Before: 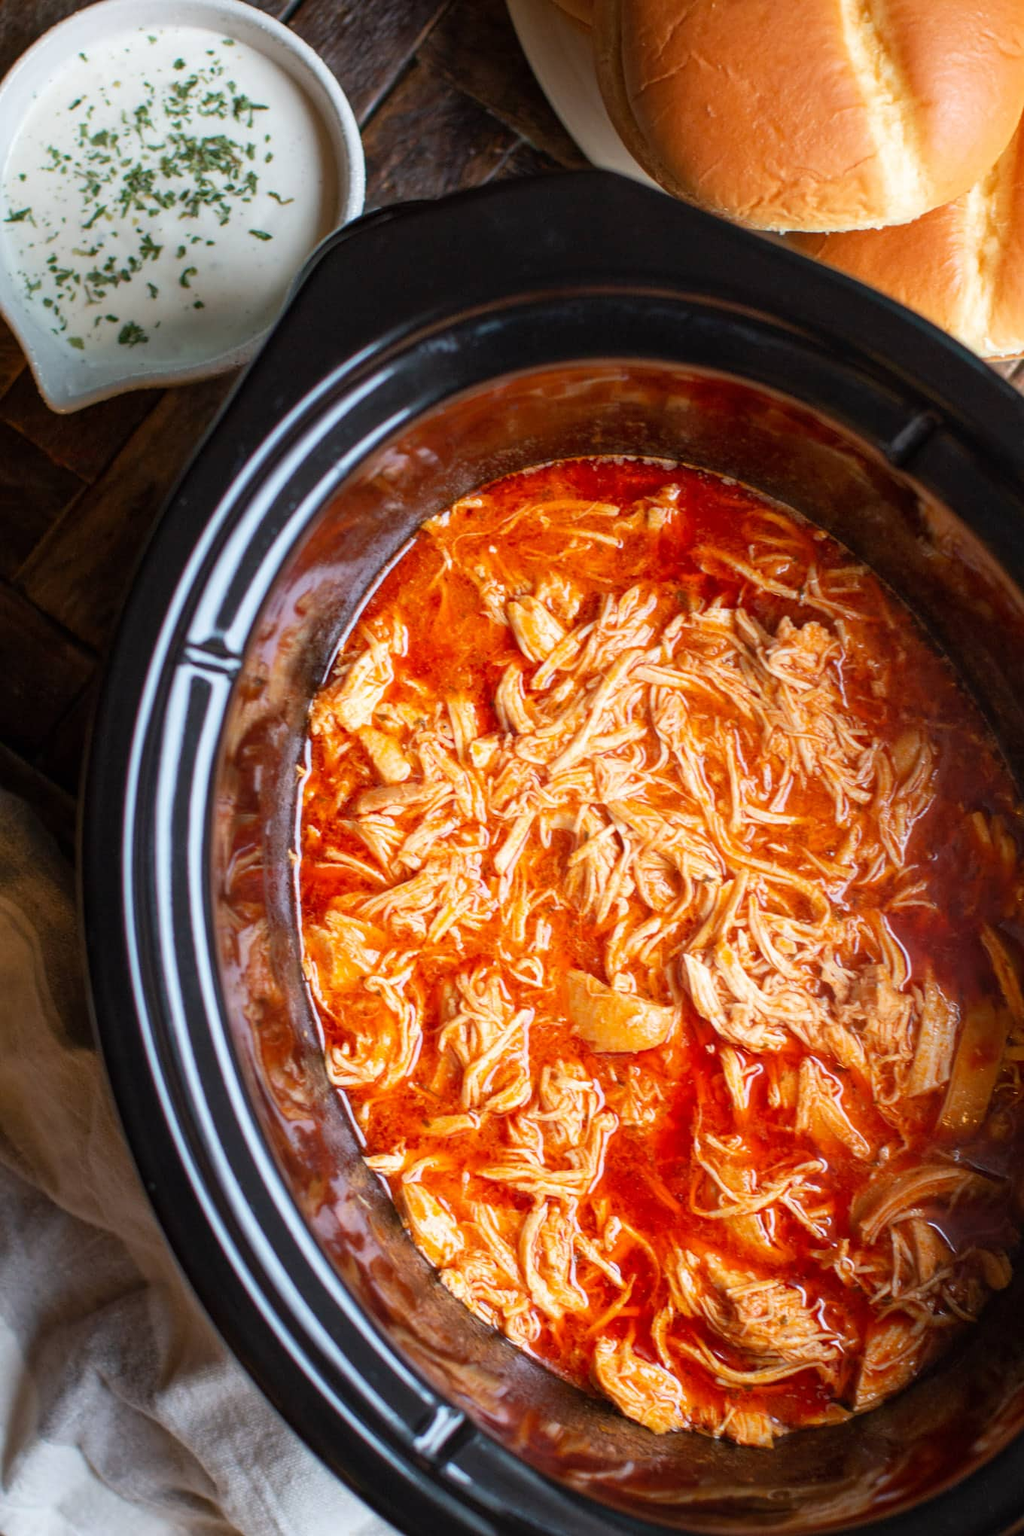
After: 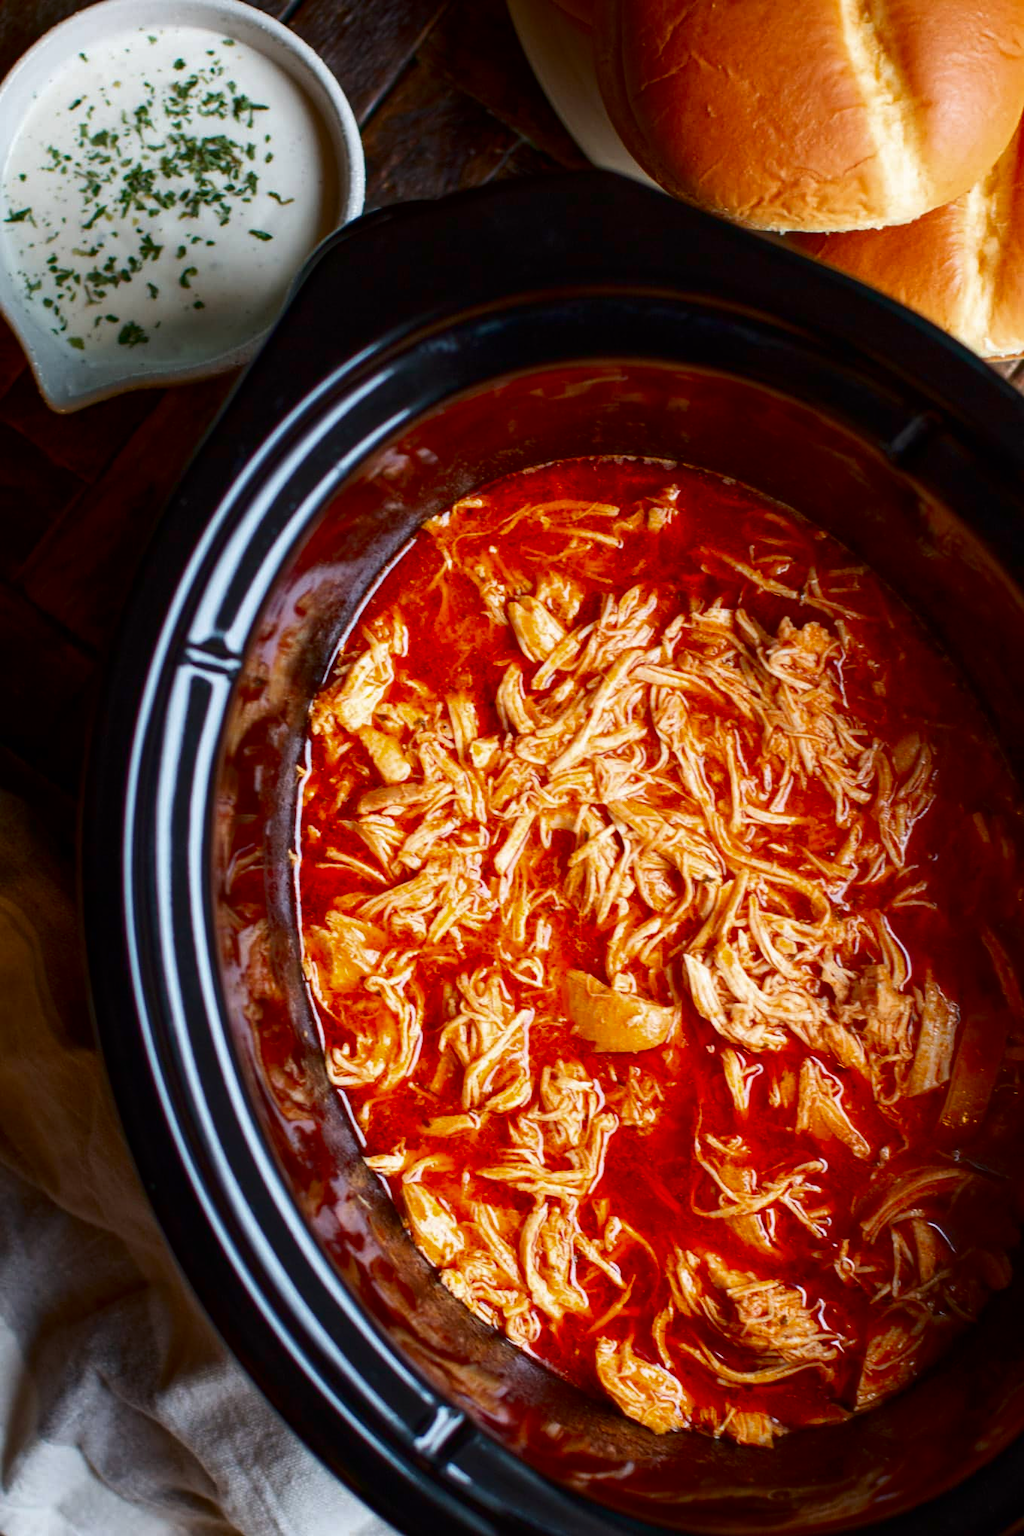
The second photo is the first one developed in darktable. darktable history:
contrast brightness saturation: contrast 0.101, brightness -0.258, saturation 0.145
